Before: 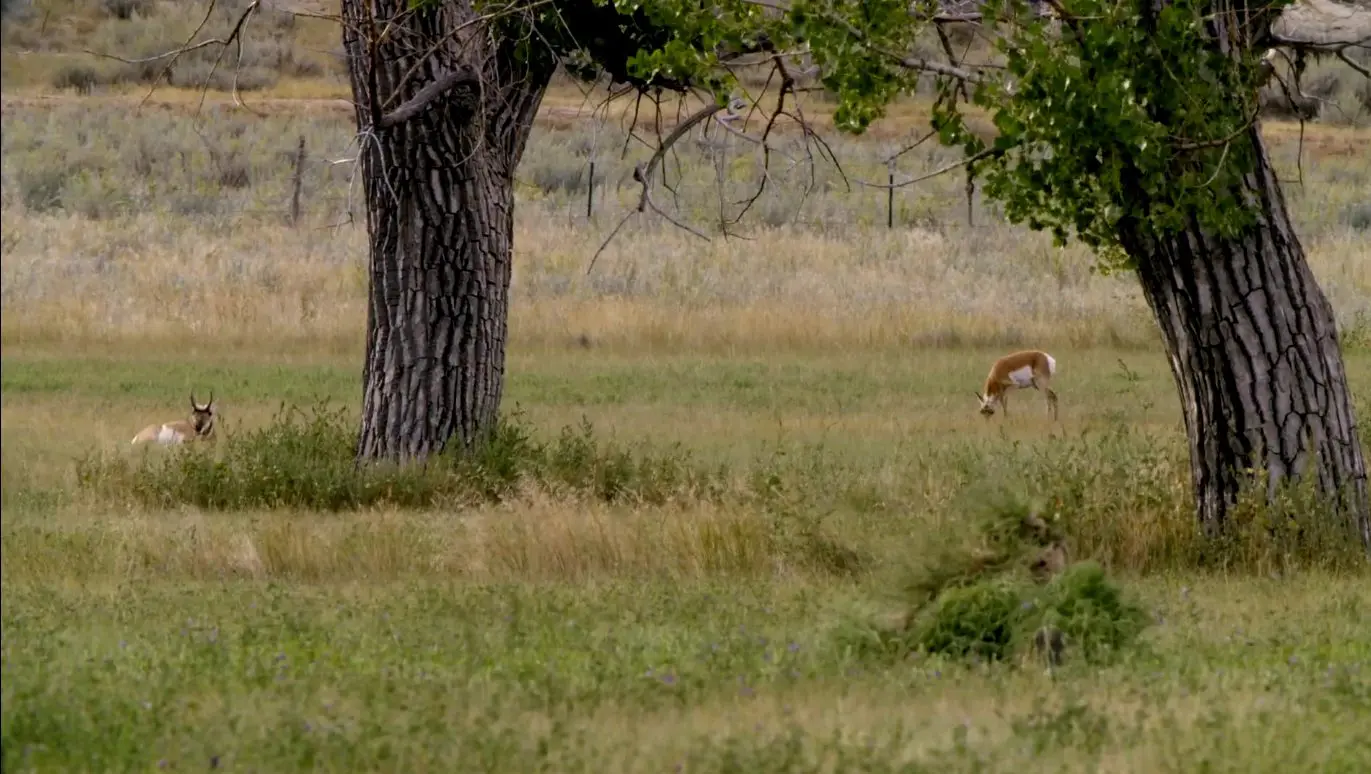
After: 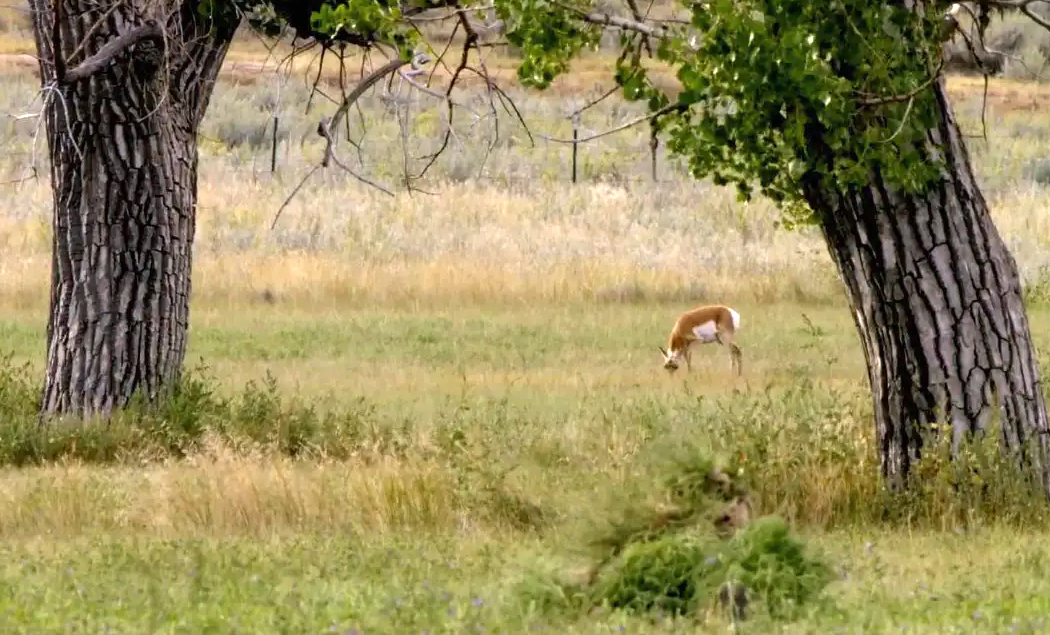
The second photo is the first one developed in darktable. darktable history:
crop: left 23.095%, top 5.827%, bottom 11.854%
exposure: black level correction 0, exposure 1.1 EV, compensate exposure bias true, compensate highlight preservation false
